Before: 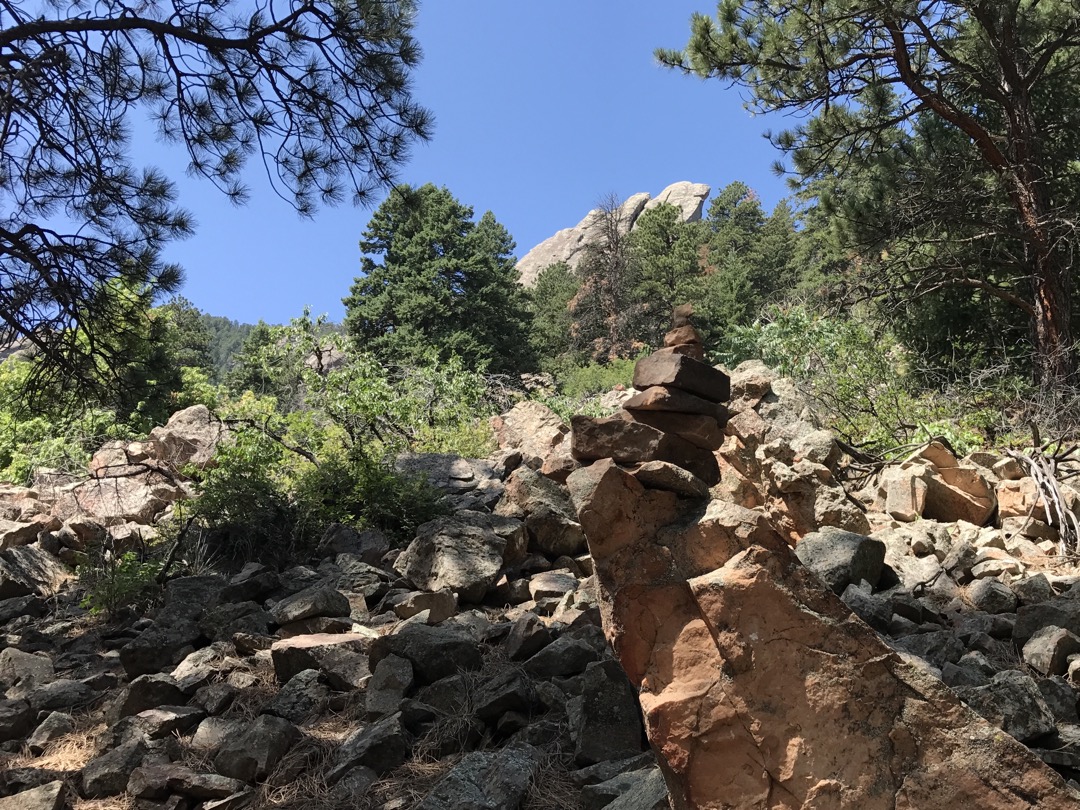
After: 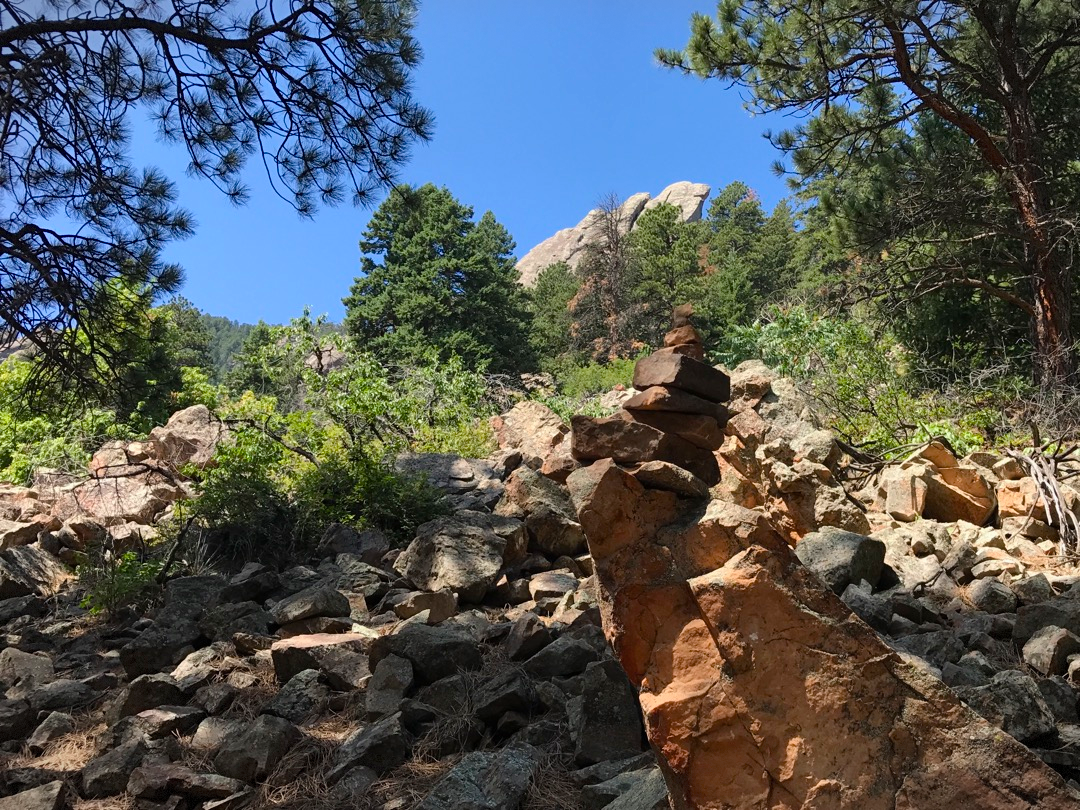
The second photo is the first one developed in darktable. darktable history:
color balance rgb: linear chroma grading › shadows -8%, linear chroma grading › global chroma 10%, perceptual saturation grading › global saturation 2%, perceptual saturation grading › highlights -2%, perceptual saturation grading › mid-tones 4%, perceptual saturation grading › shadows 8%, perceptual brilliance grading › global brilliance 2%, perceptual brilliance grading › highlights -4%, global vibrance 16%, saturation formula JzAzBz (2021)
vignetting: fall-off start 100%, brightness -0.406, saturation -0.3, width/height ratio 1.324, dithering 8-bit output, unbound false
